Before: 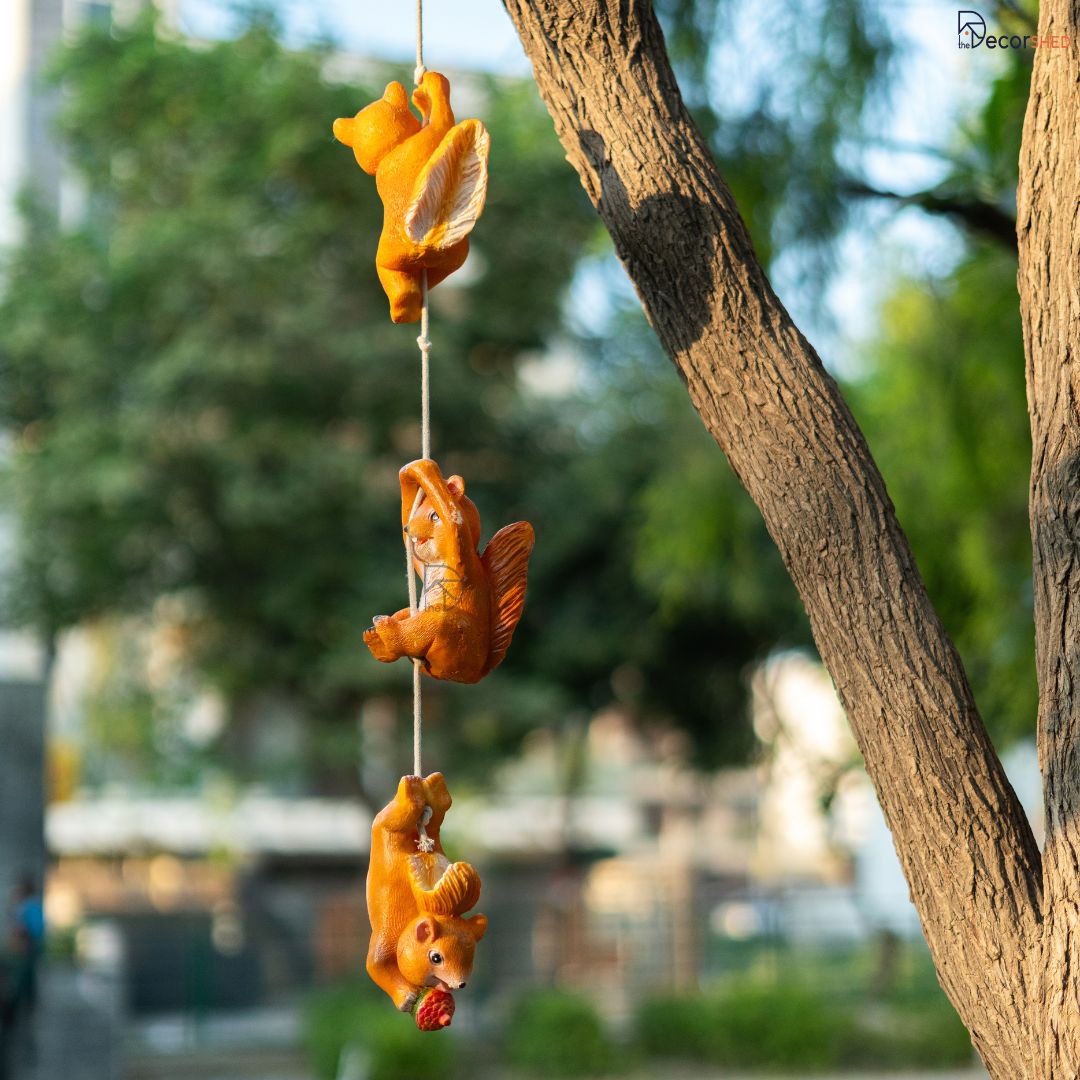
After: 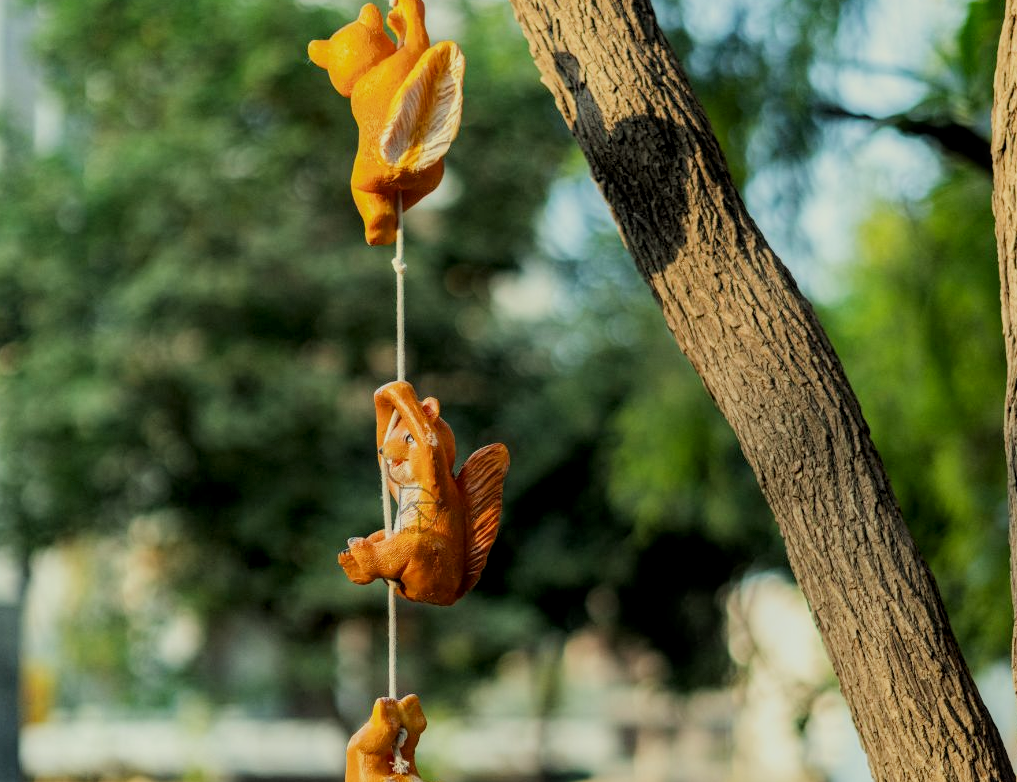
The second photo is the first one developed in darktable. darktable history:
local contrast: detail 130%
filmic rgb: black relative exposure -7.65 EV, white relative exposure 4.56 EV, hardness 3.61
crop: left 2.376%, top 7.262%, right 3.4%, bottom 20.284%
color correction: highlights a* -4.25, highlights b* 7.28
